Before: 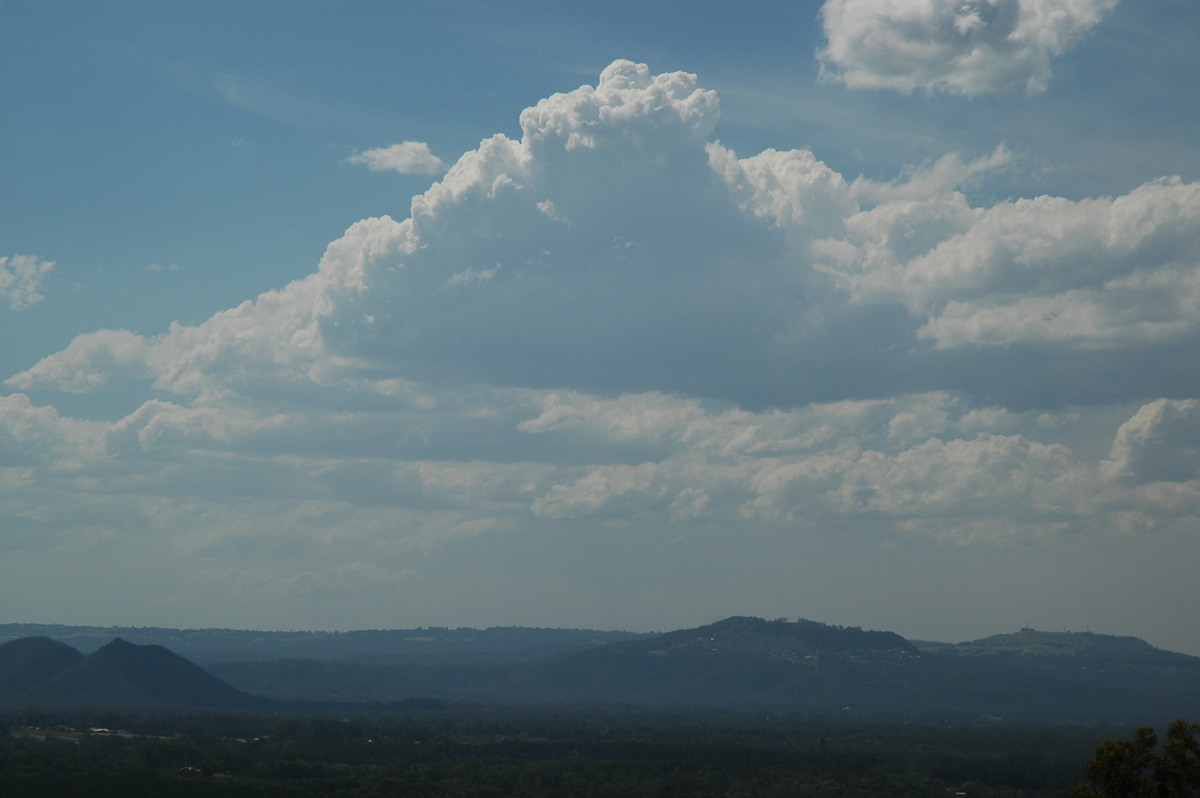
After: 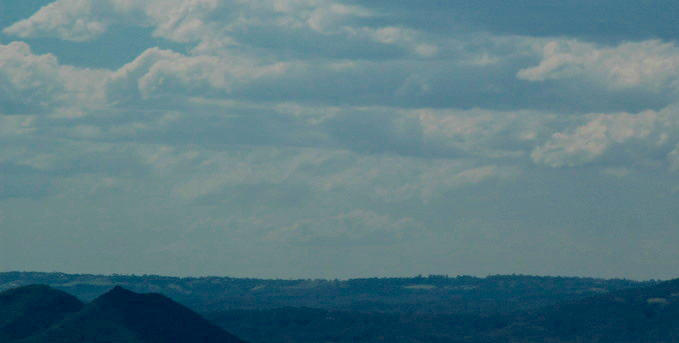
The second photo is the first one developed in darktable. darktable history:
crop: top 44.209%, right 43.352%, bottom 12.792%
contrast equalizer: octaves 7, y [[0.5, 0.488, 0.462, 0.461, 0.491, 0.5], [0.5 ×6], [0.5 ×6], [0 ×6], [0 ×6]], mix -0.991
color balance rgb: perceptual saturation grading › global saturation 37.177%, perceptual saturation grading › shadows 36.186%, global vibrance 6.751%, saturation formula JzAzBz (2021)
